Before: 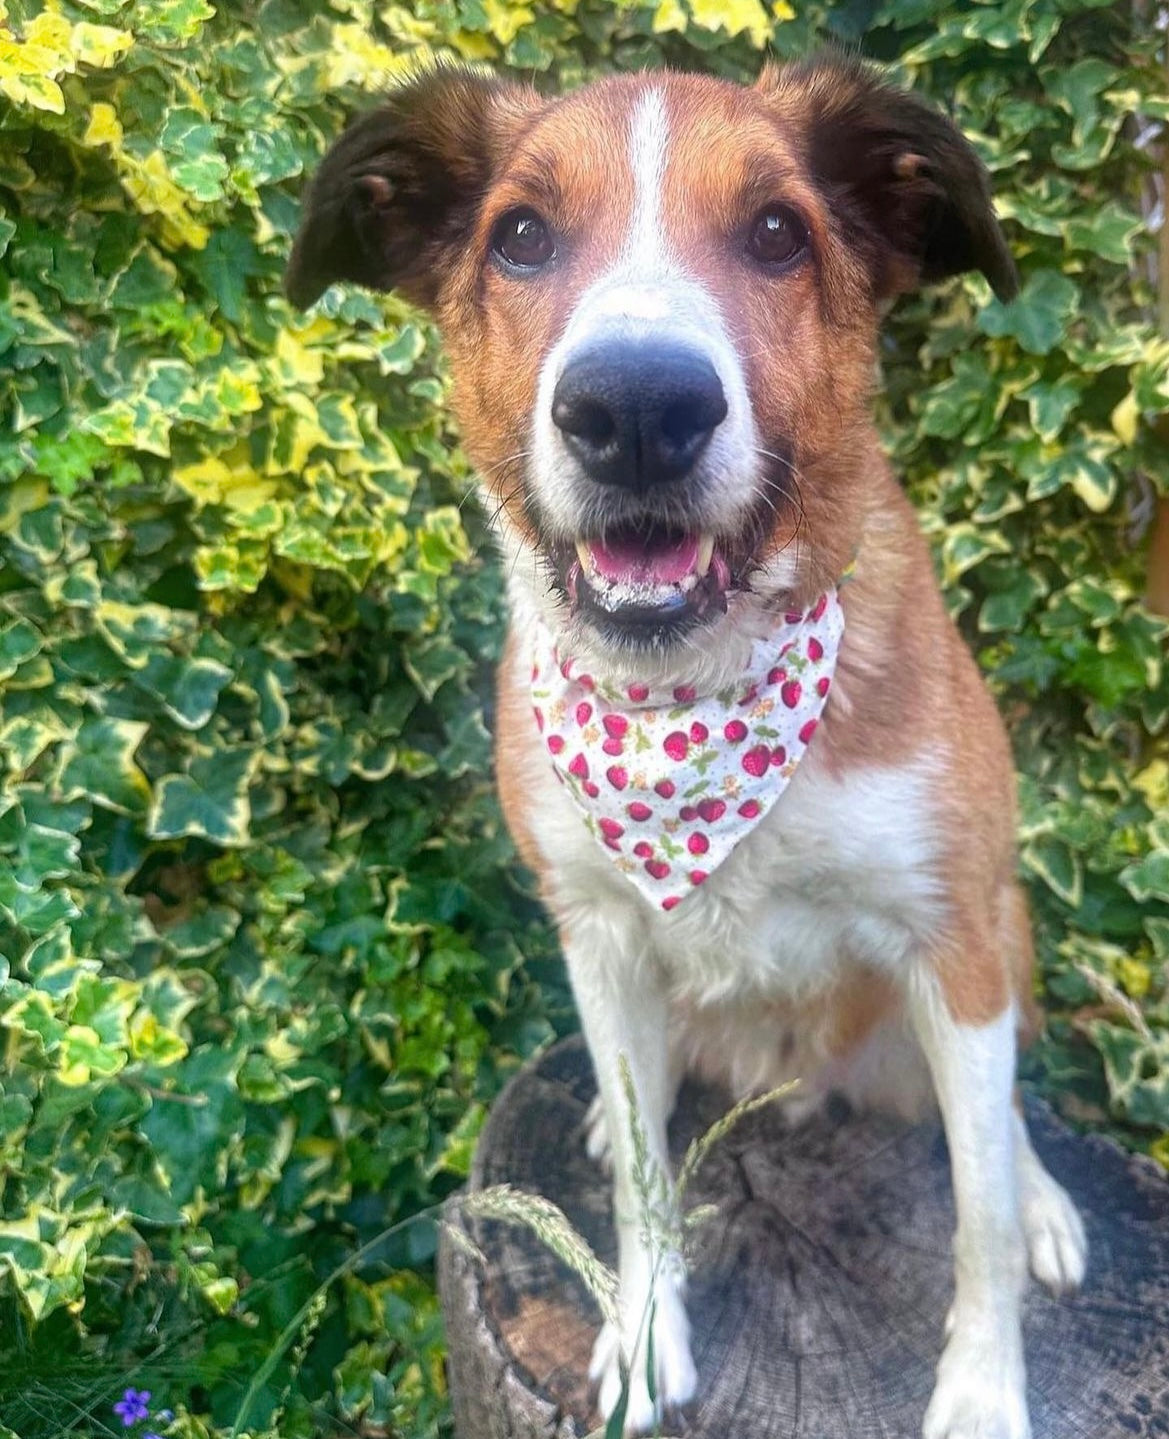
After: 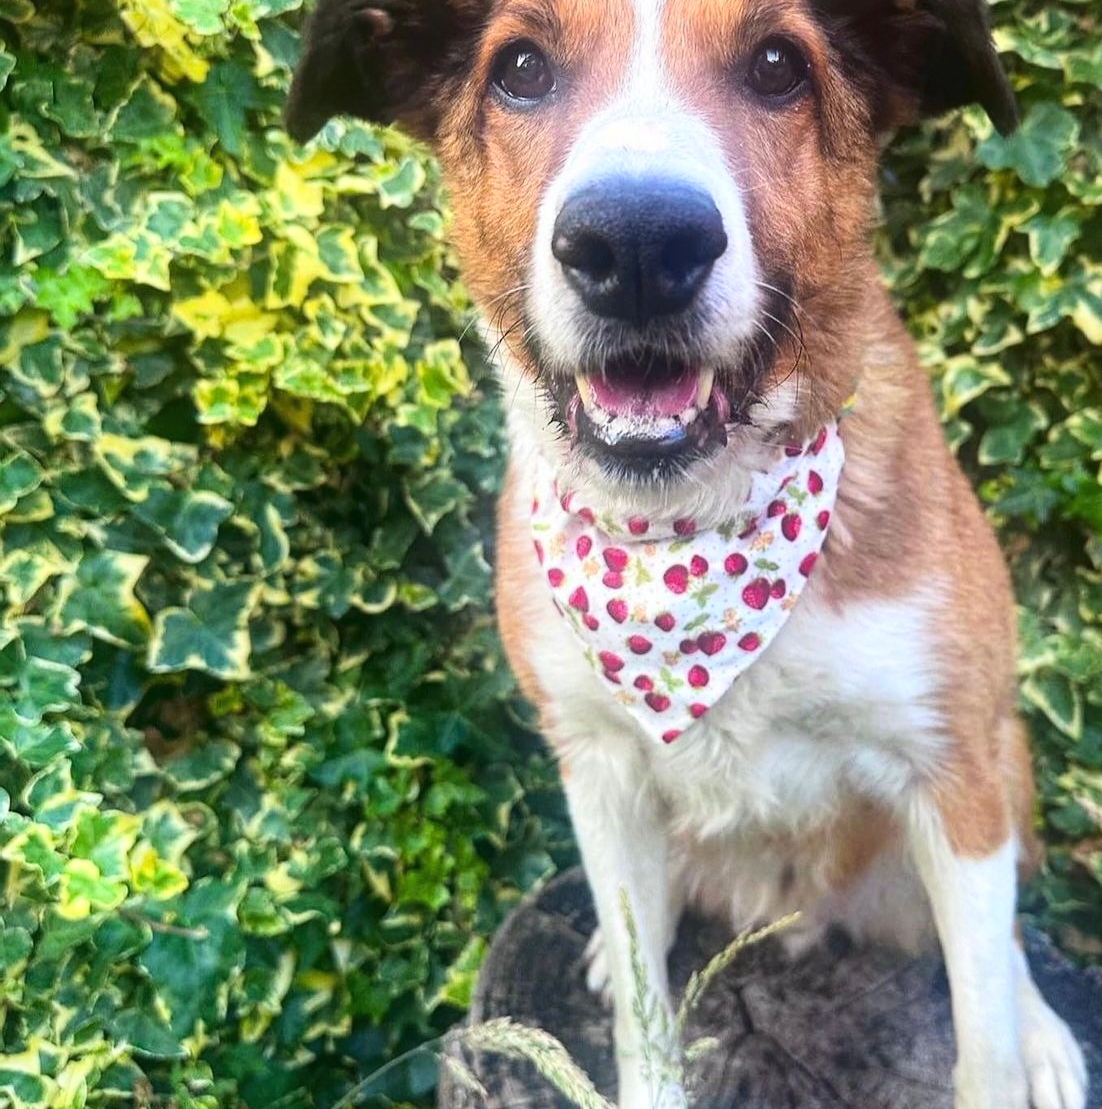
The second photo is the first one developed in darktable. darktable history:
crop and rotate: angle 0.03°, top 11.643%, right 5.651%, bottom 11.189%
color zones: curves: ch0 [(0.068, 0.464) (0.25, 0.5) (0.48, 0.508) (0.75, 0.536) (0.886, 0.476) (0.967, 0.456)]; ch1 [(0.066, 0.456) (0.25, 0.5) (0.616, 0.508) (0.746, 0.56) (0.934, 0.444)]
tone curve: curves: ch0 [(0, 0.032) (0.181, 0.156) (0.751, 0.829) (1, 1)], color space Lab, linked channels, preserve colors none
